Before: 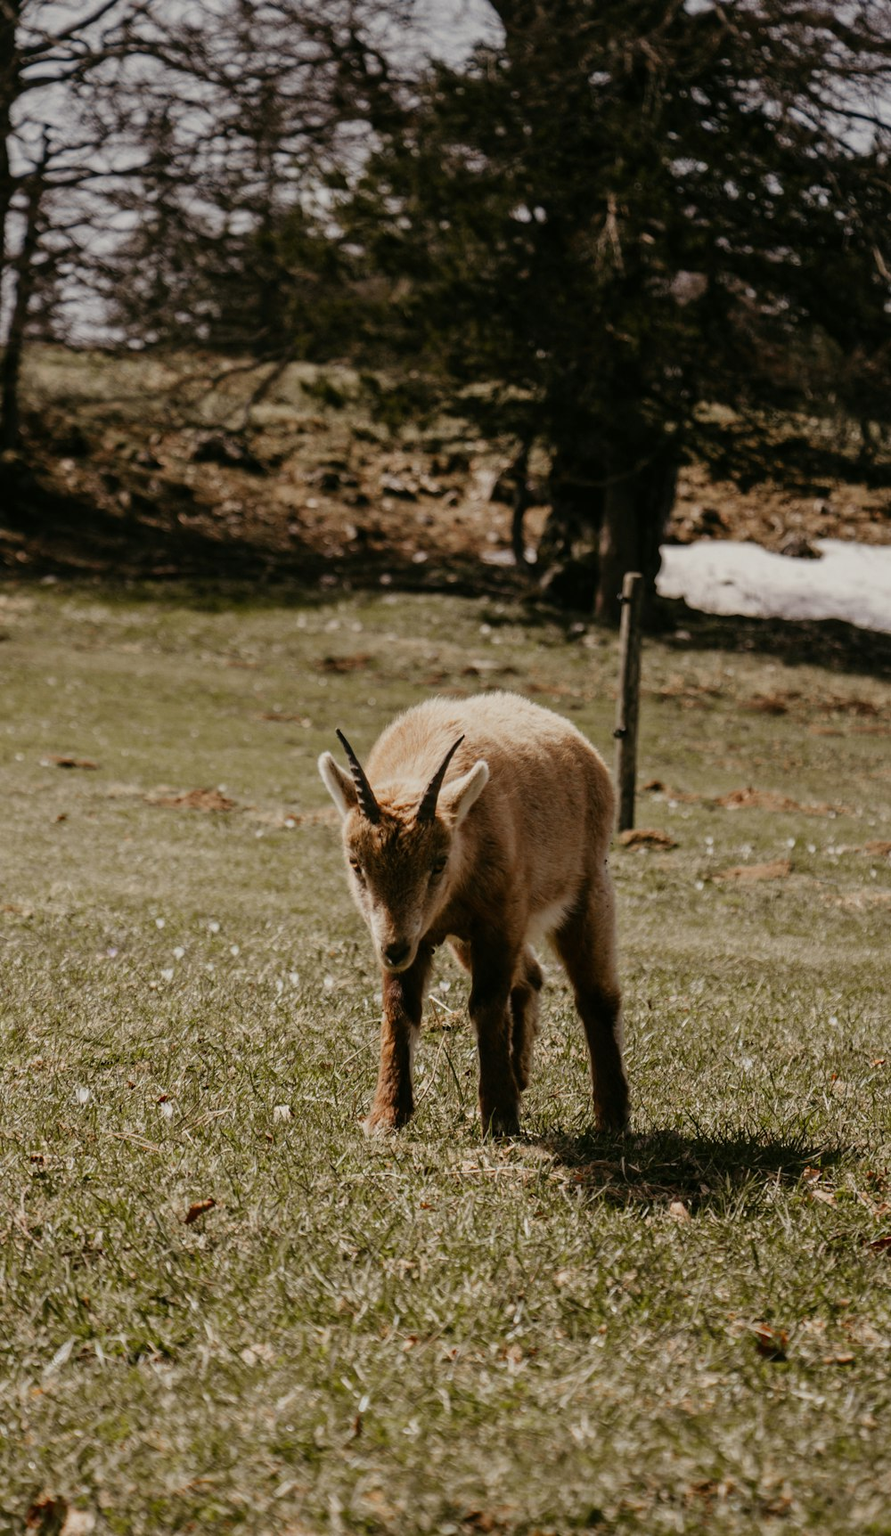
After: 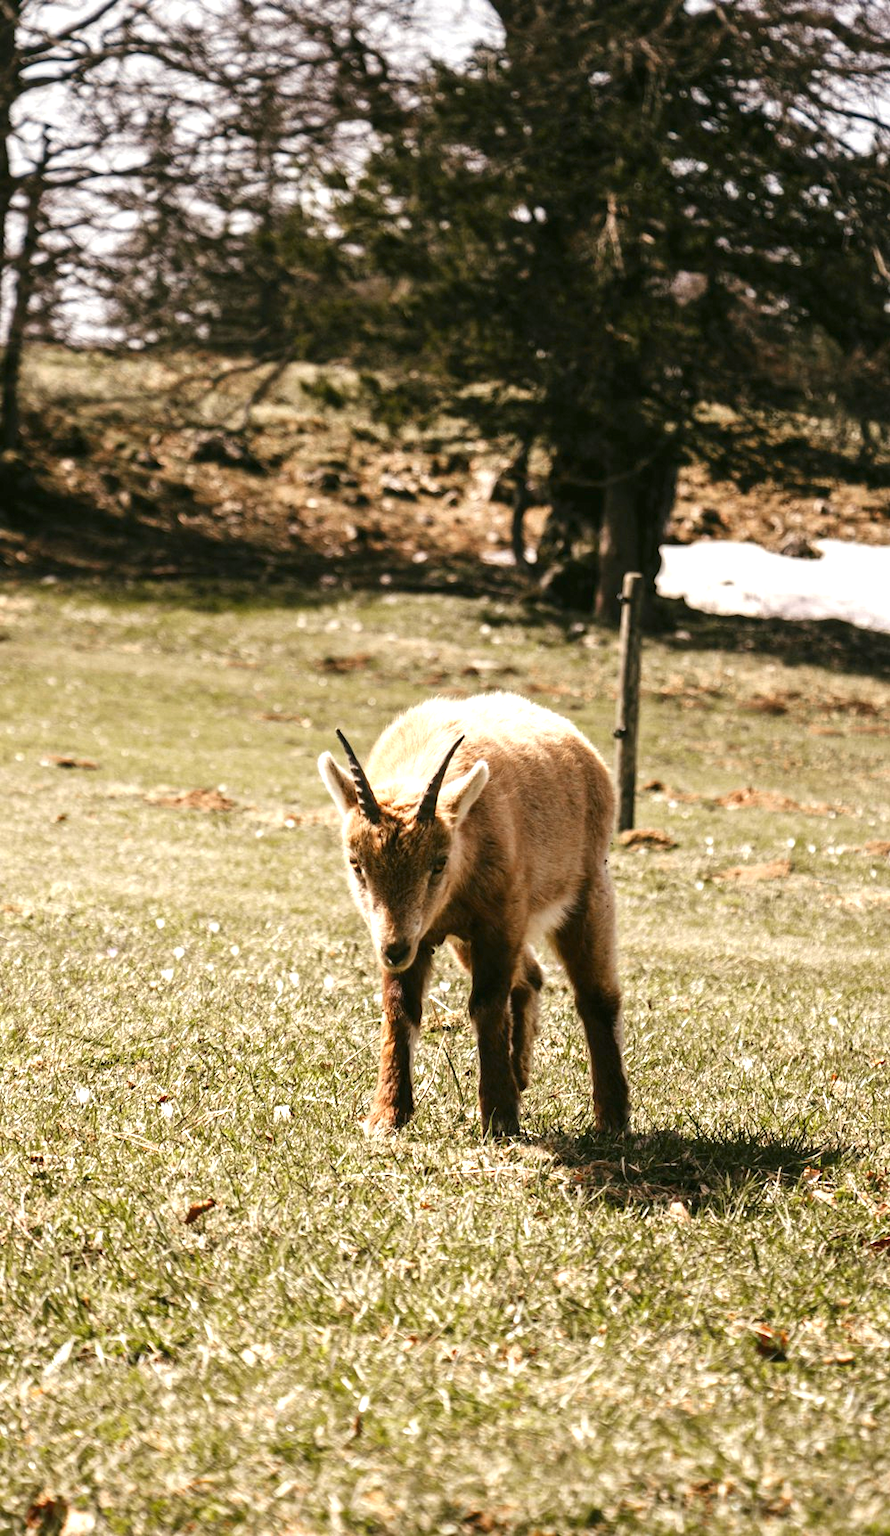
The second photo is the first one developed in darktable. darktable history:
exposure: black level correction 0, exposure 1.385 EV, compensate exposure bias true, compensate highlight preservation false
